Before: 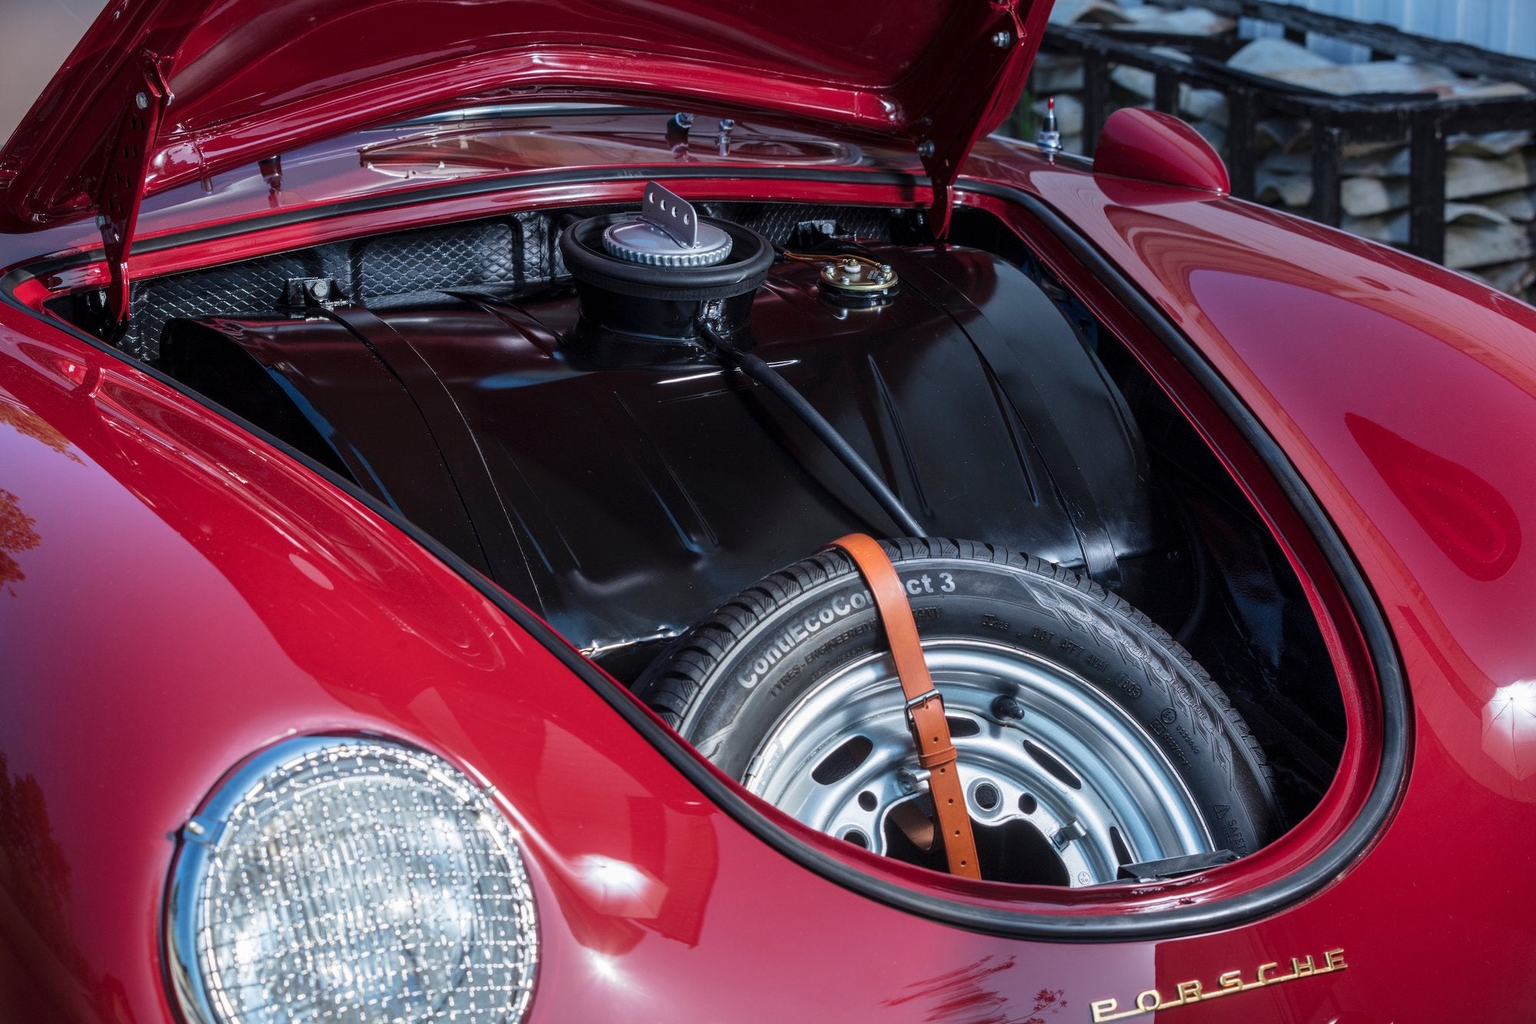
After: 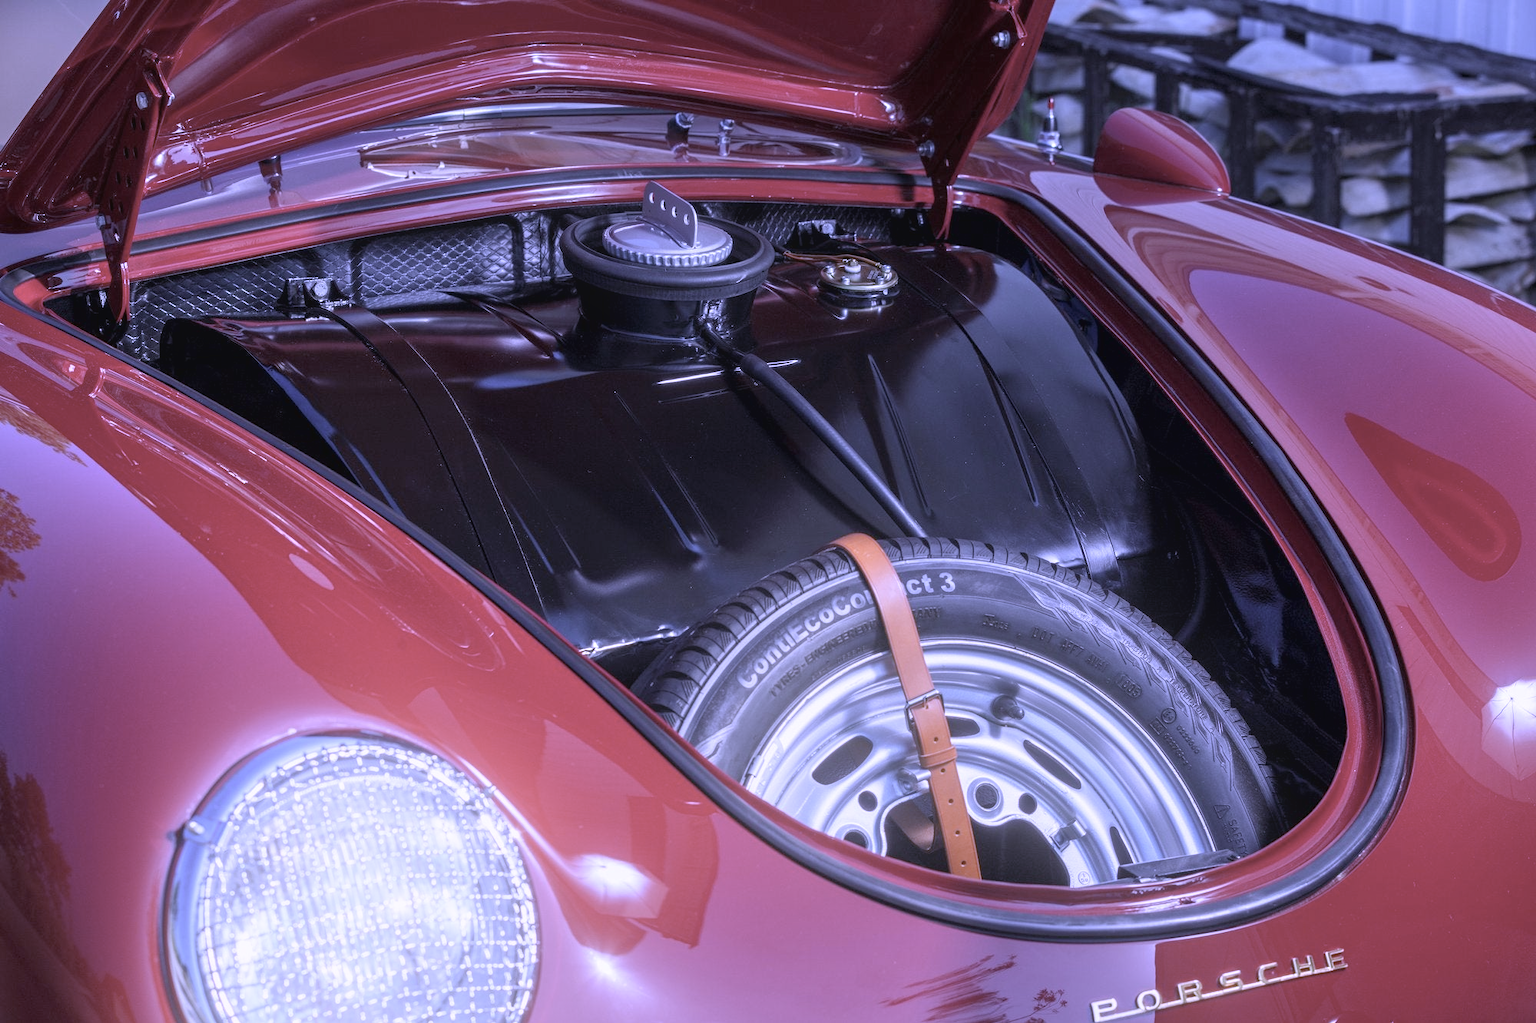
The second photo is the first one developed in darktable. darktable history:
contrast brightness saturation: contrast -0.05, saturation -0.41
white balance: red 0.98, blue 1.61
exposure: black level correction 0.001, compensate highlight preservation false
bloom: on, module defaults
tone equalizer: -8 EV 1 EV, -7 EV 1 EV, -6 EV 1 EV, -5 EV 1 EV, -4 EV 1 EV, -3 EV 0.75 EV, -2 EV 0.5 EV, -1 EV 0.25 EV
